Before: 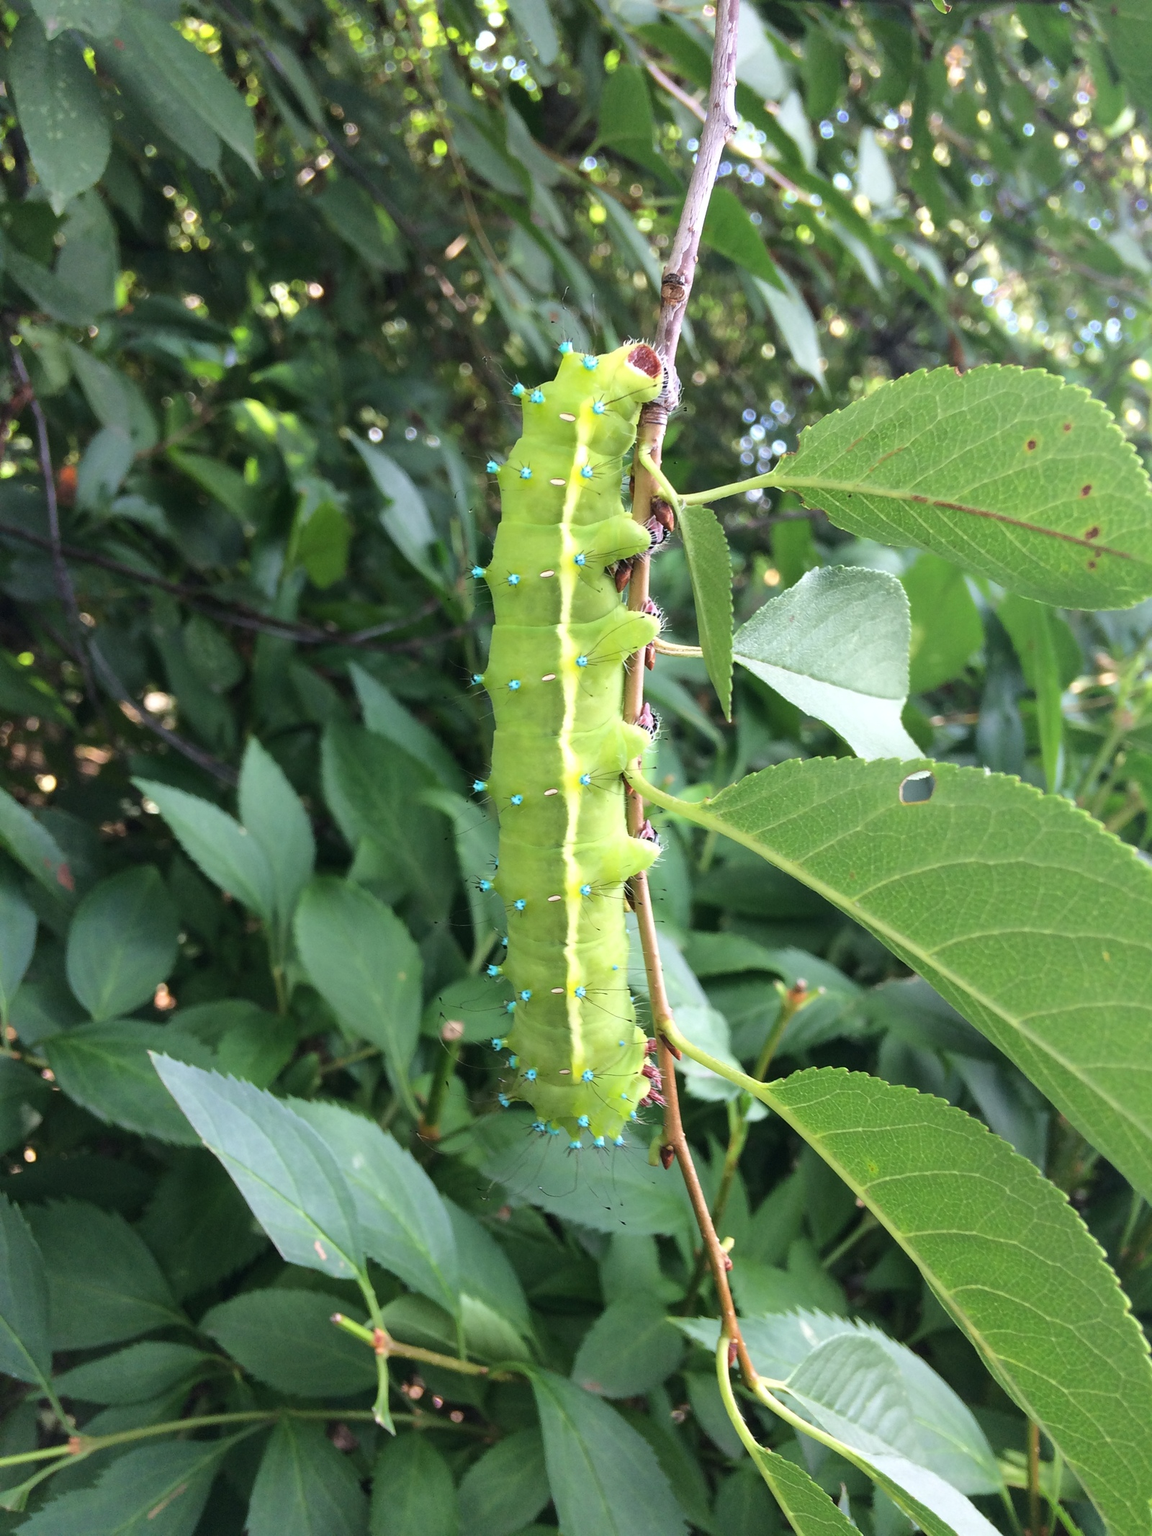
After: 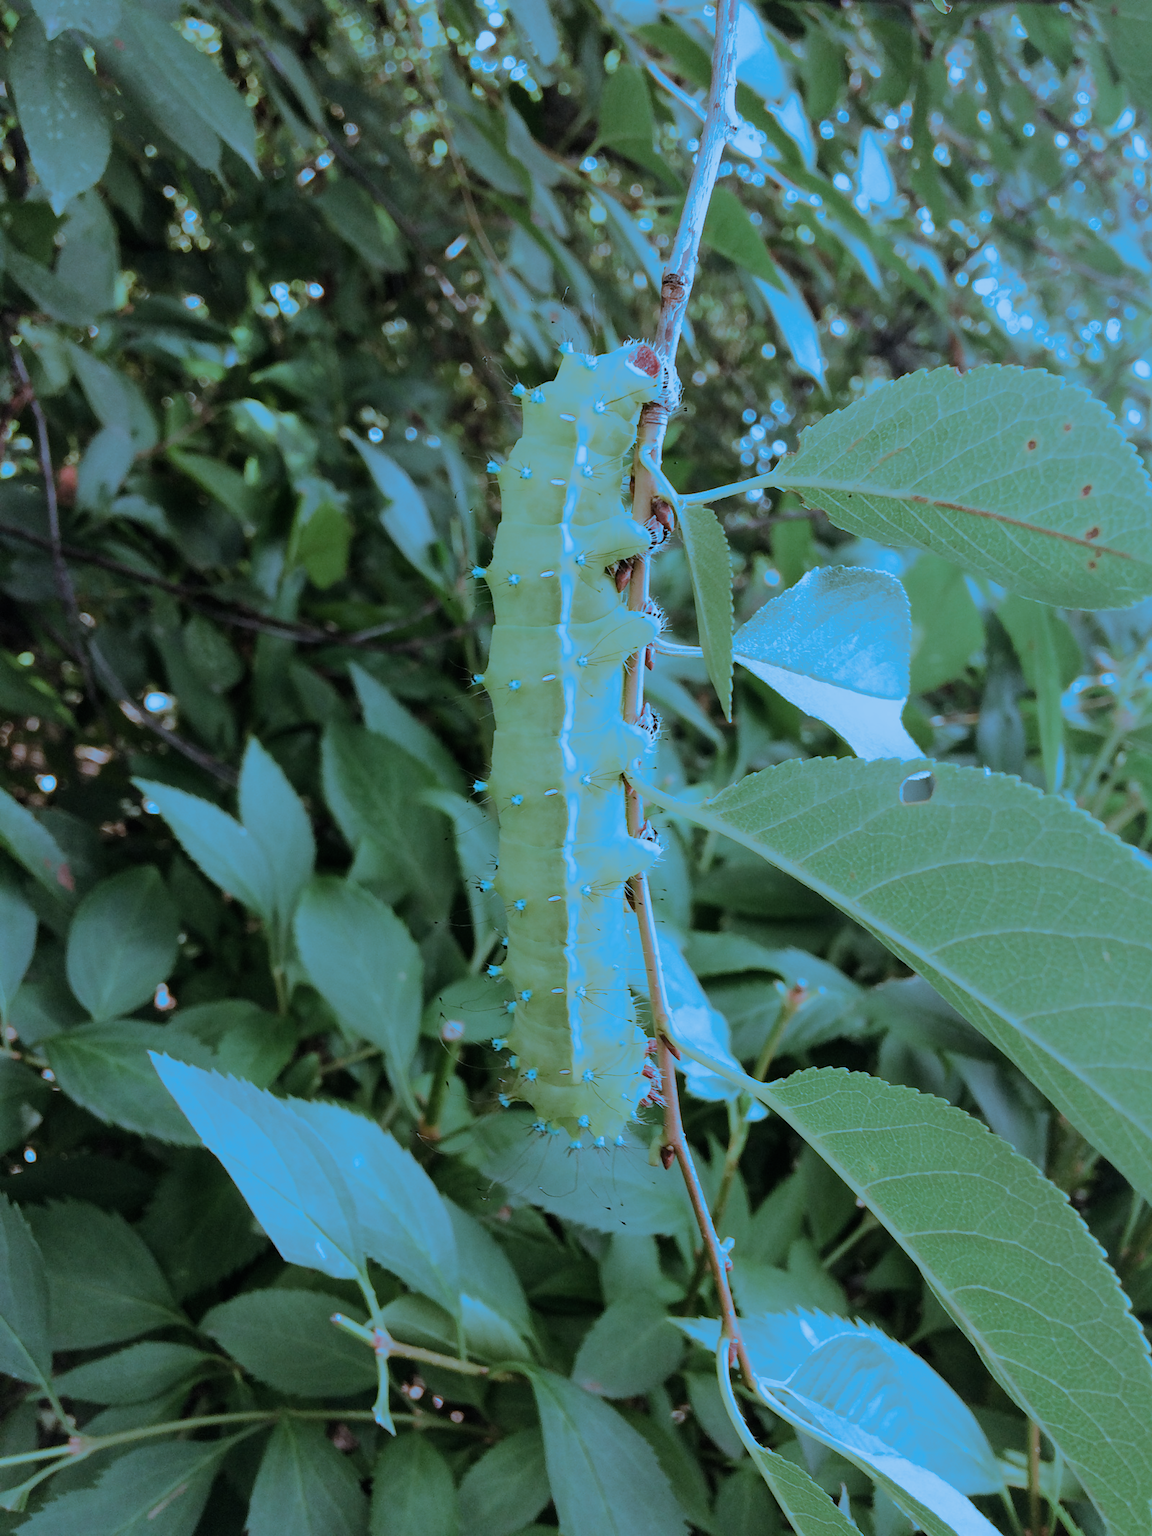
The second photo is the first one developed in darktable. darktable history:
filmic rgb: black relative exposure -7.65 EV, white relative exposure 4.56 EV, hardness 3.61, color science v6 (2022)
split-toning: shadows › hue 220°, shadows › saturation 0.64, highlights › hue 220°, highlights › saturation 0.64, balance 0, compress 5.22%
